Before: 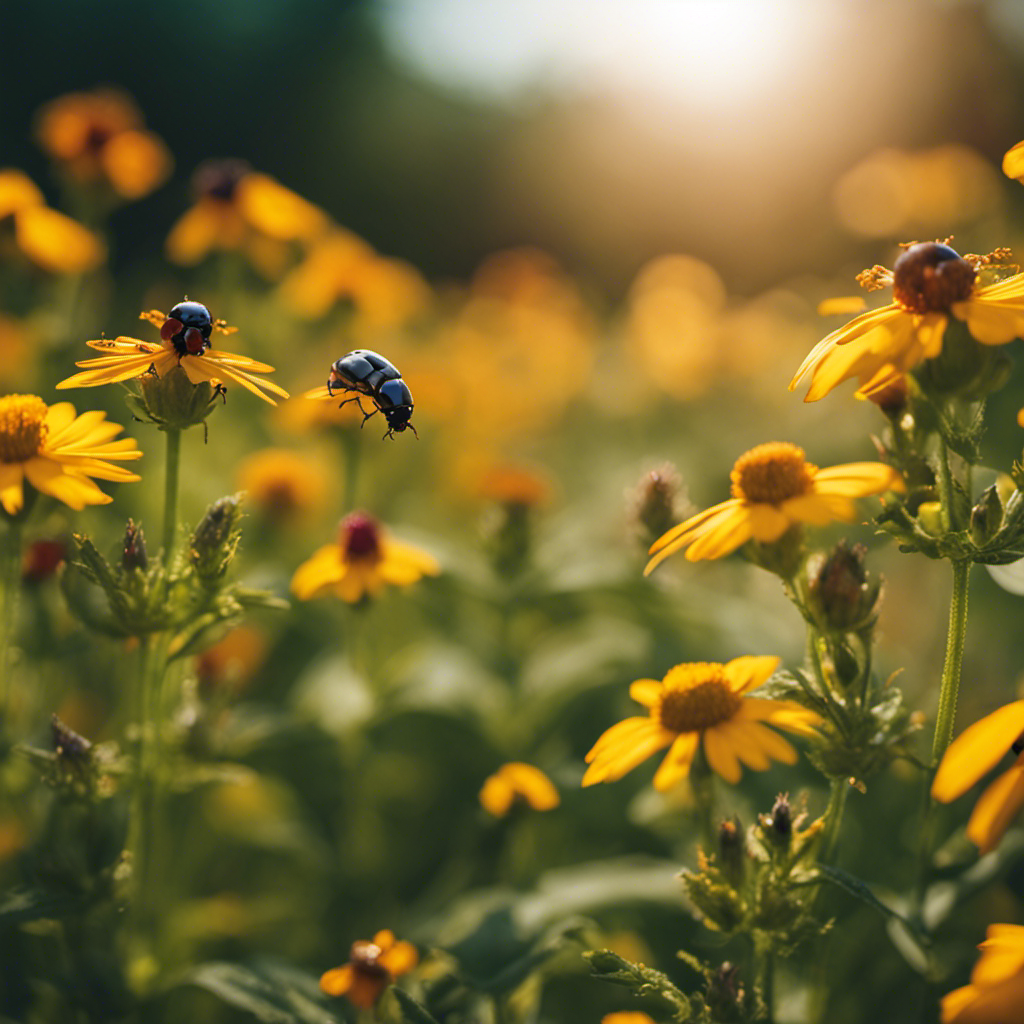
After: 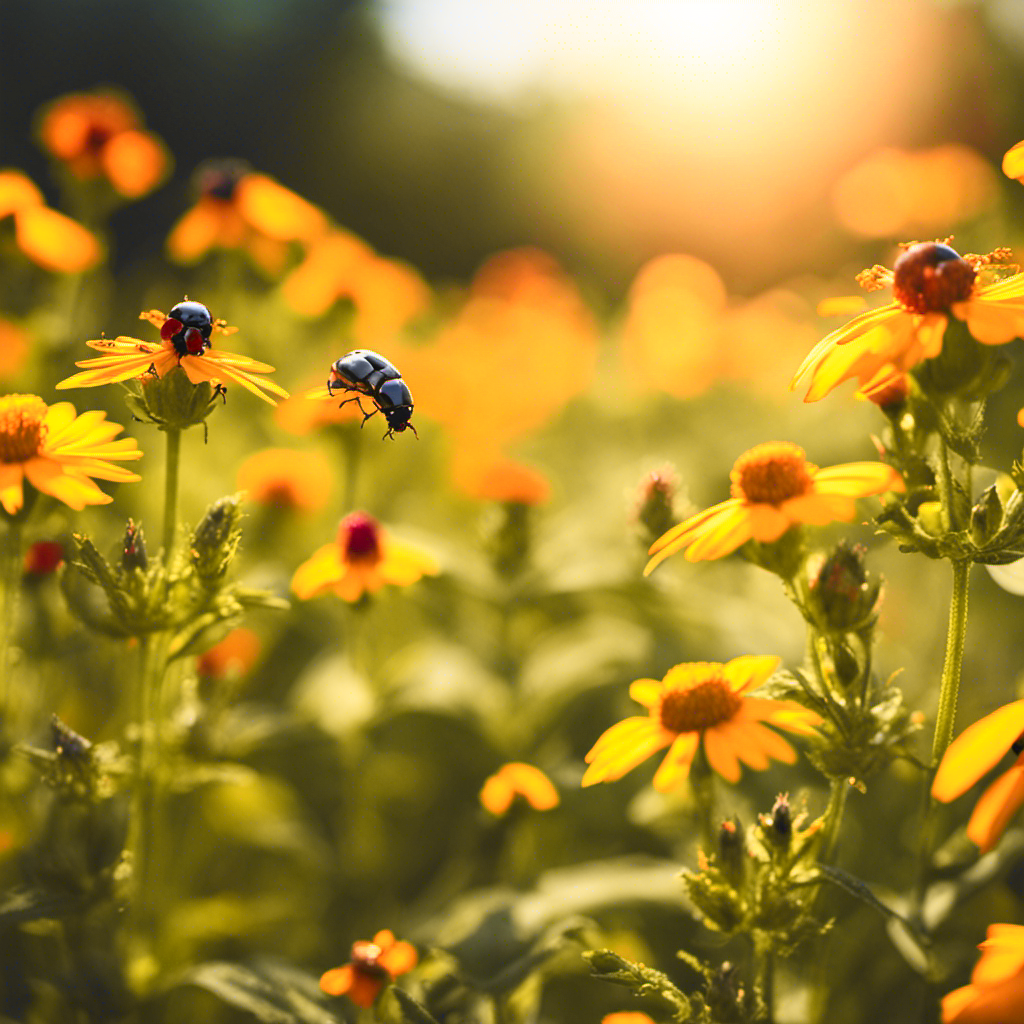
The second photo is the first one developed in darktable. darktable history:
tone curve: curves: ch0 [(0, 0.017) (0.259, 0.344) (0.593, 0.778) (0.786, 0.931) (1, 0.999)]; ch1 [(0, 0) (0.405, 0.387) (0.442, 0.47) (0.492, 0.5) (0.511, 0.503) (0.548, 0.596) (0.7, 0.795) (1, 1)]; ch2 [(0, 0) (0.411, 0.433) (0.5, 0.504) (0.535, 0.581) (1, 1)], color space Lab, independent channels
